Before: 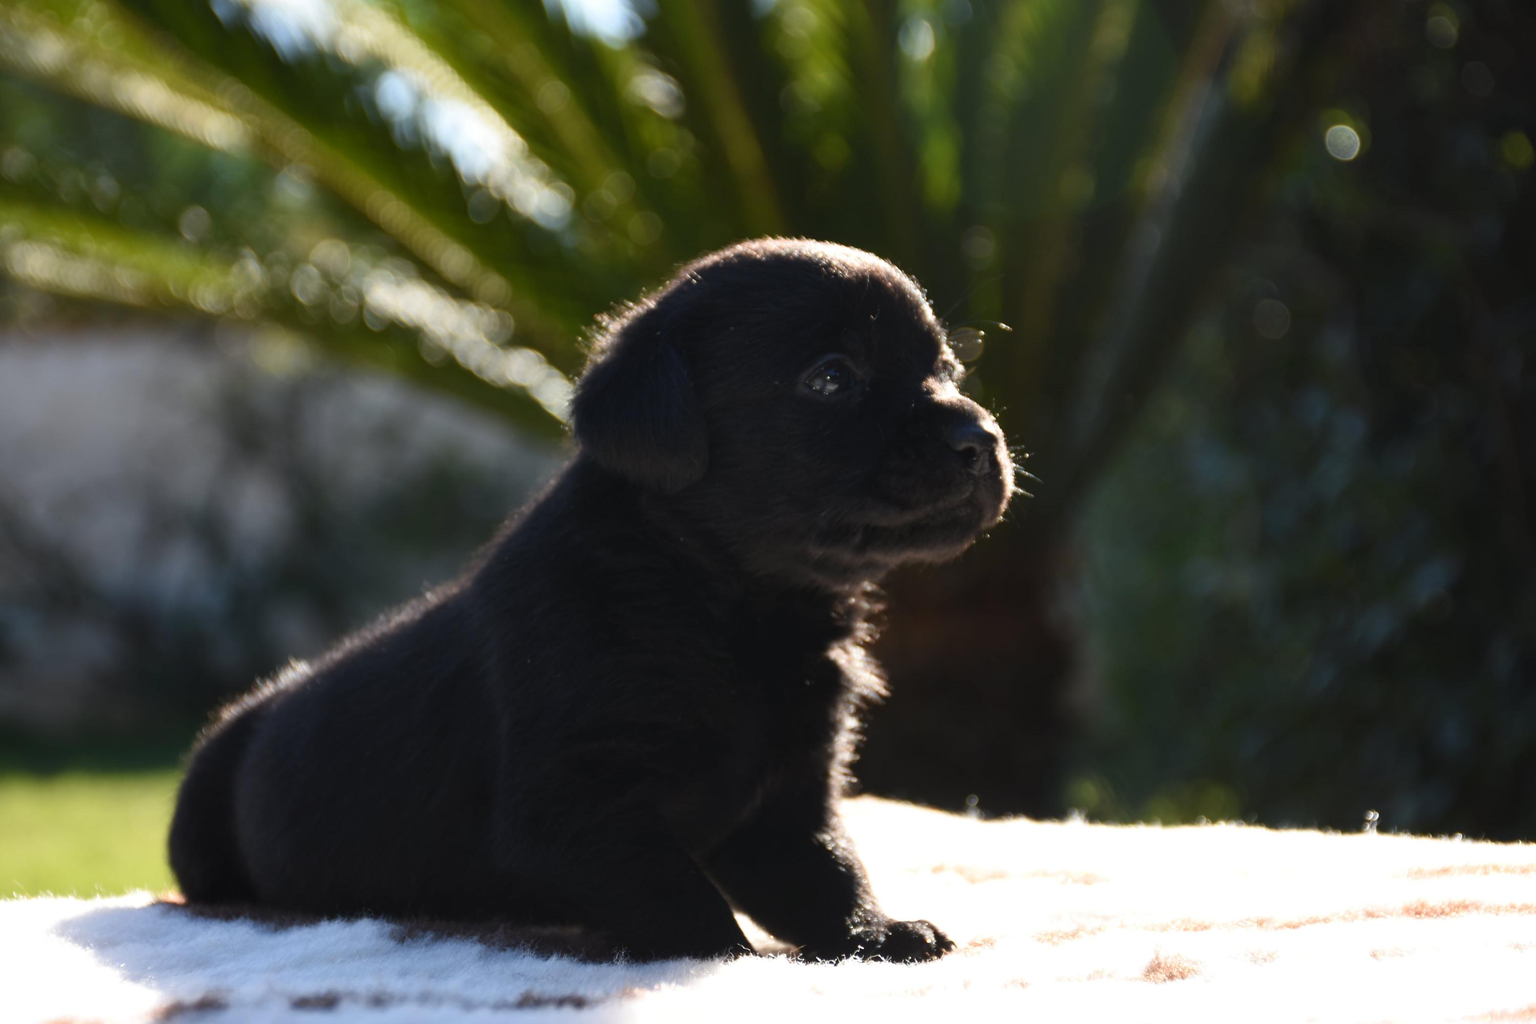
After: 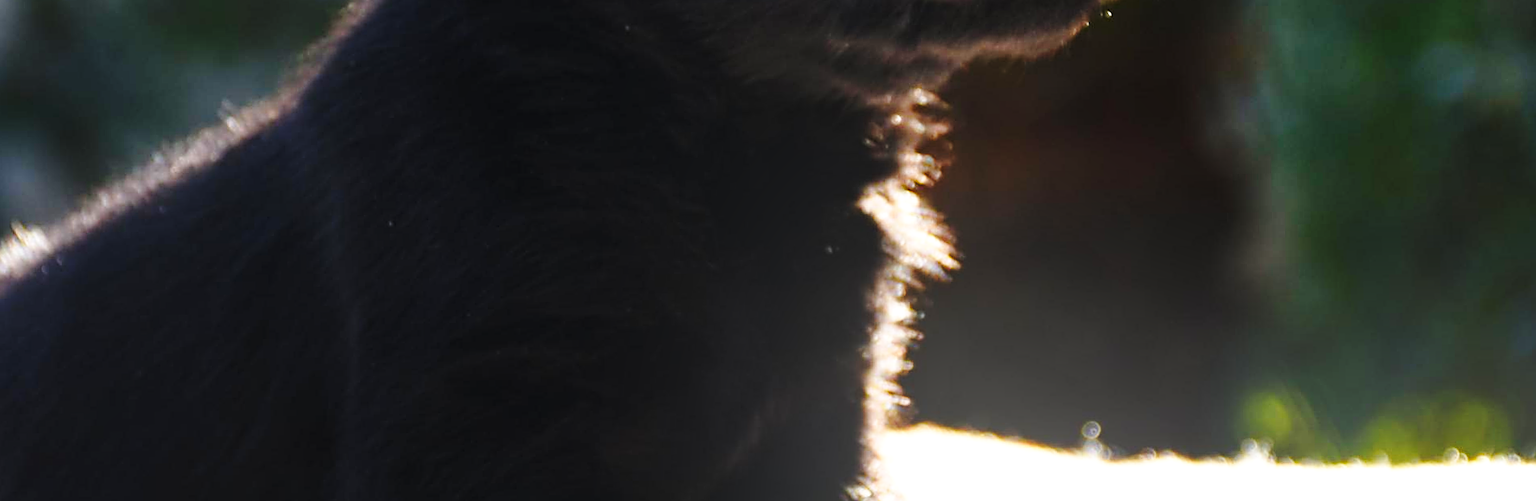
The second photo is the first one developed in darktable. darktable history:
crop: left 18.091%, top 51.13%, right 17.525%, bottom 16.85%
bloom: size 38%, threshold 95%, strength 30%
local contrast: highlights 100%, shadows 100%, detail 120%, midtone range 0.2
color balance rgb: perceptual saturation grading › global saturation 20%, global vibrance 20%
rotate and perspective: rotation -1°, crop left 0.011, crop right 0.989, crop top 0.025, crop bottom 0.975
sharpen: amount 0.901
base curve: curves: ch0 [(0, 0) (0.028, 0.03) (0.121, 0.232) (0.46, 0.748) (0.859, 0.968) (1, 1)], preserve colors none
